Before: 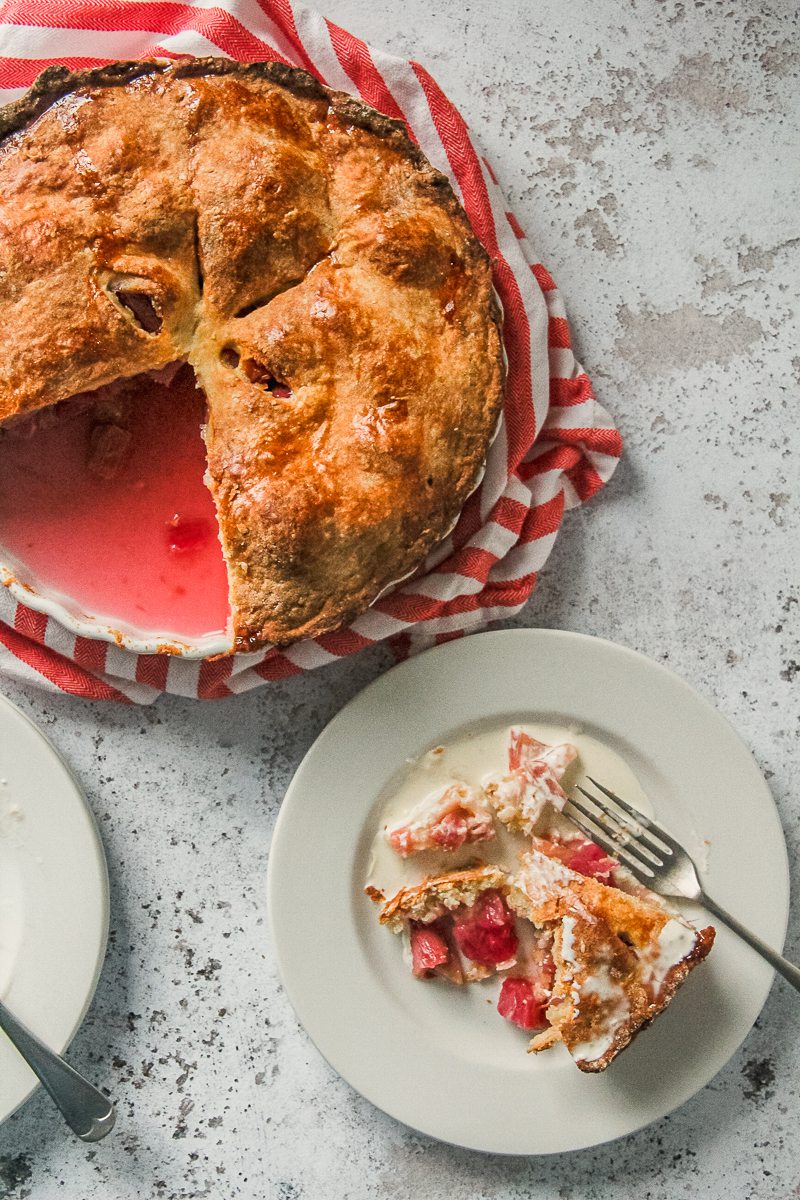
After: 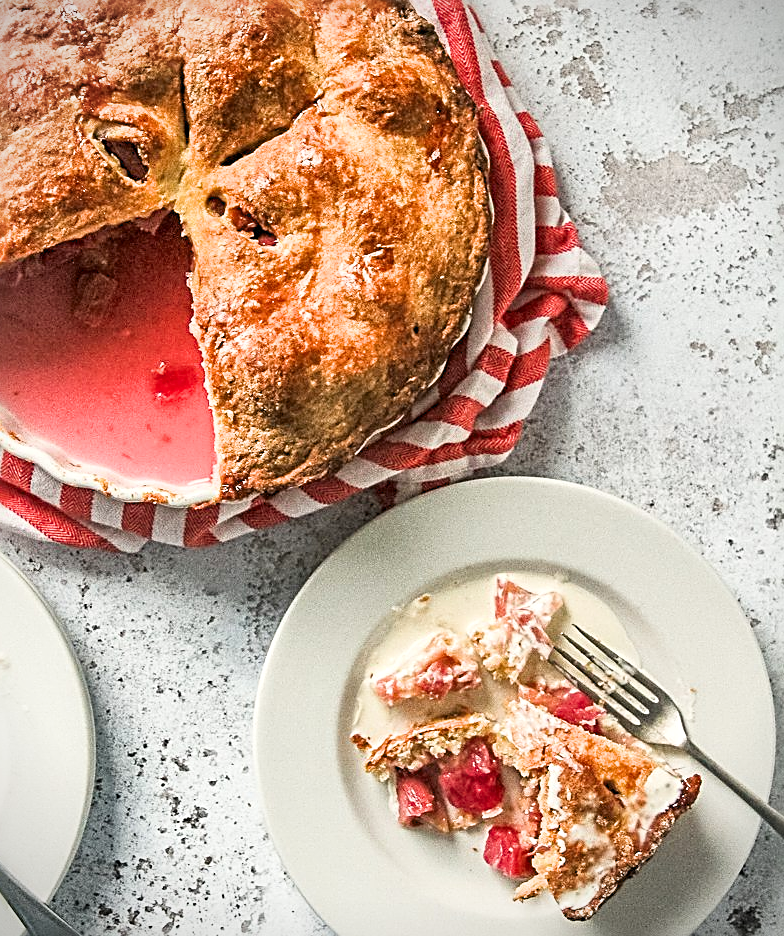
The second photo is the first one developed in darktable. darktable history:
exposure: black level correction 0, exposure 0.7 EV, compensate highlight preservation false
local contrast: mode bilateral grid, contrast 20, coarseness 50, detail 132%, midtone range 0.2
crop and rotate: left 1.811%, top 12.679%, right 0.157%, bottom 9.289%
sharpen: radius 2.802, amount 0.725
filmic rgb: black relative exposure -11.31 EV, white relative exposure 3.25 EV, hardness 6.76, iterations of high-quality reconstruction 0, contrast in shadows safe
levels: mode automatic
vignetting: fall-off start 91.73%
